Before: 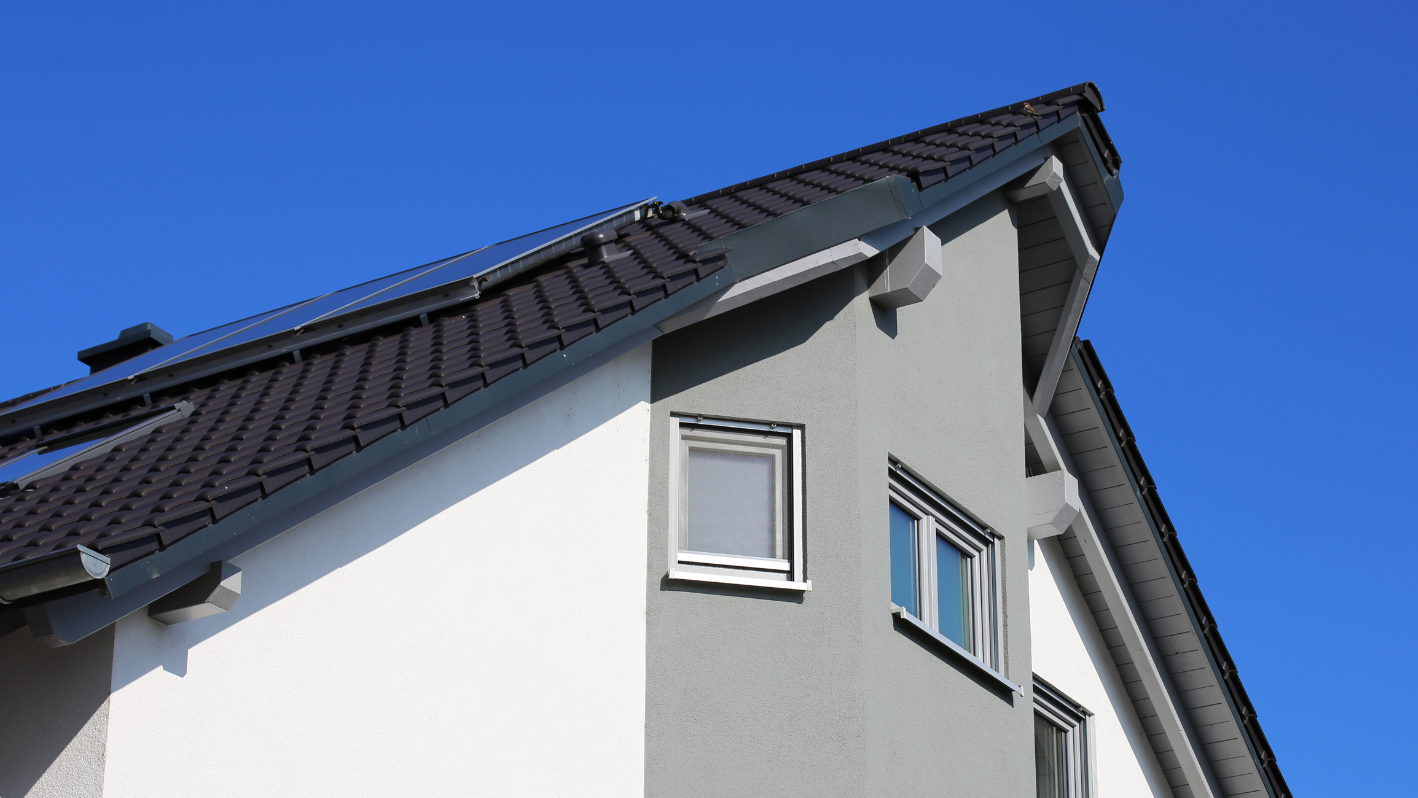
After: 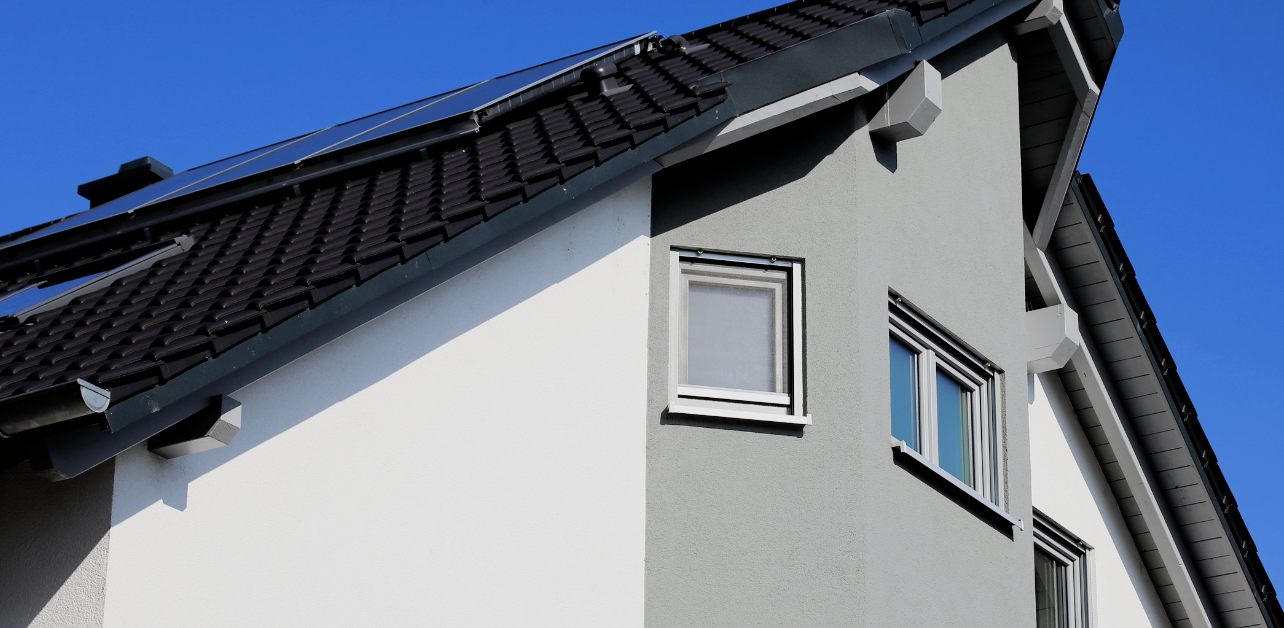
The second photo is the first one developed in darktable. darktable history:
filmic rgb: black relative exposure -5.12 EV, white relative exposure 3.54 EV, hardness 3.19, contrast 1.197, highlights saturation mix -49.76%
crop: top 20.897%, right 9.399%, bottom 0.316%
